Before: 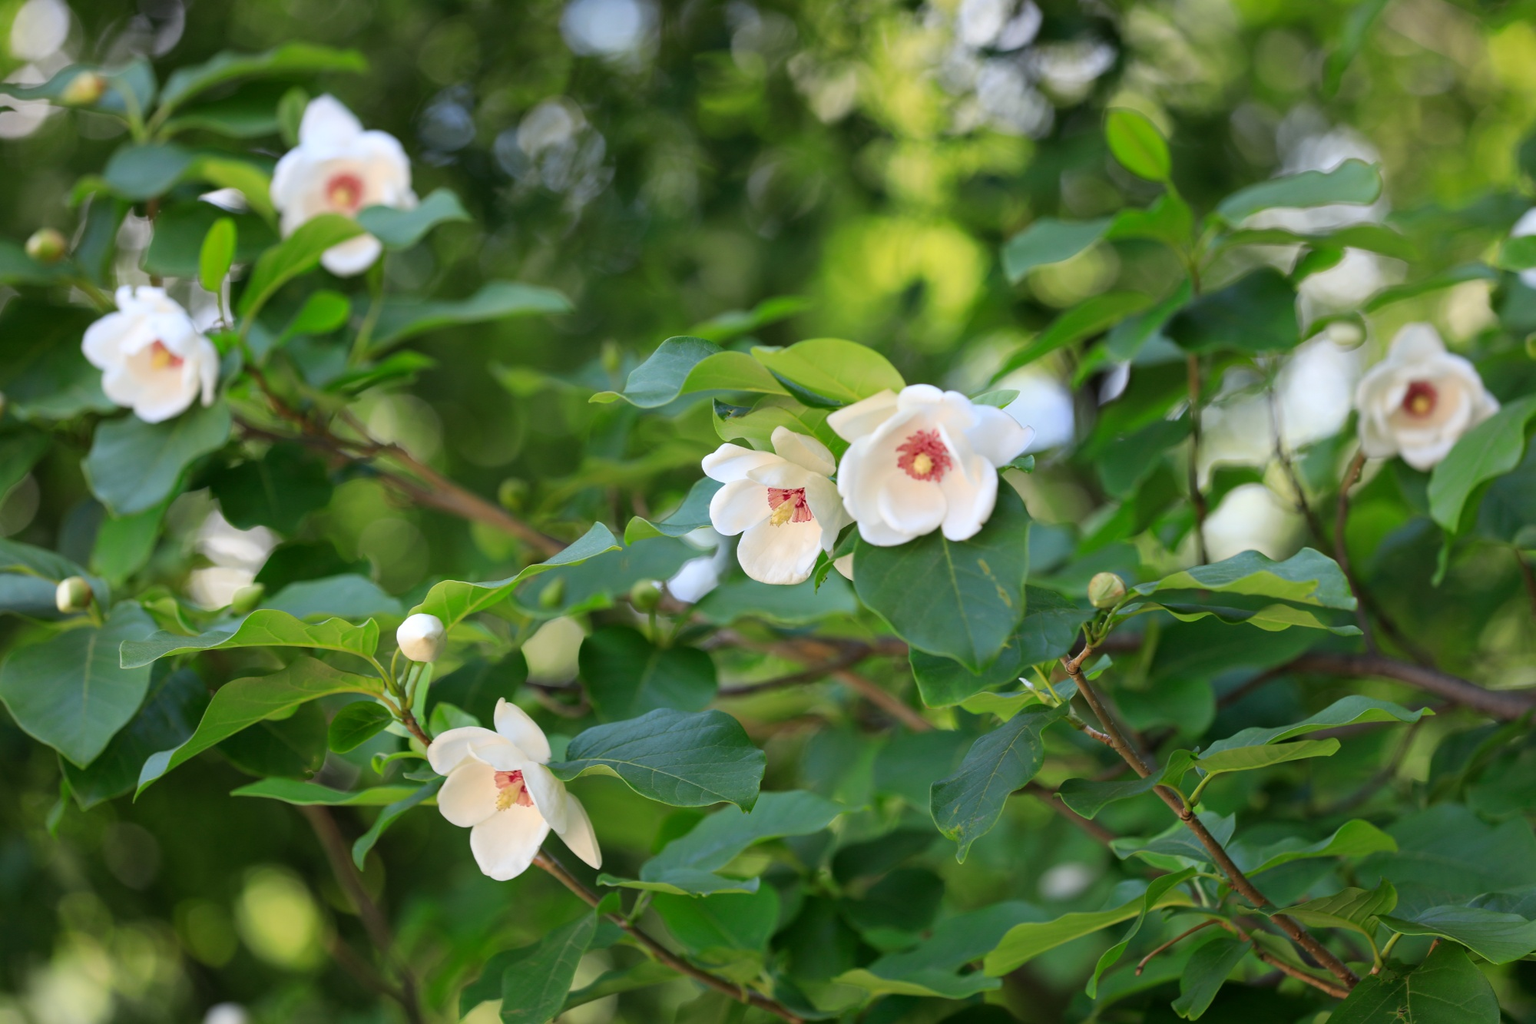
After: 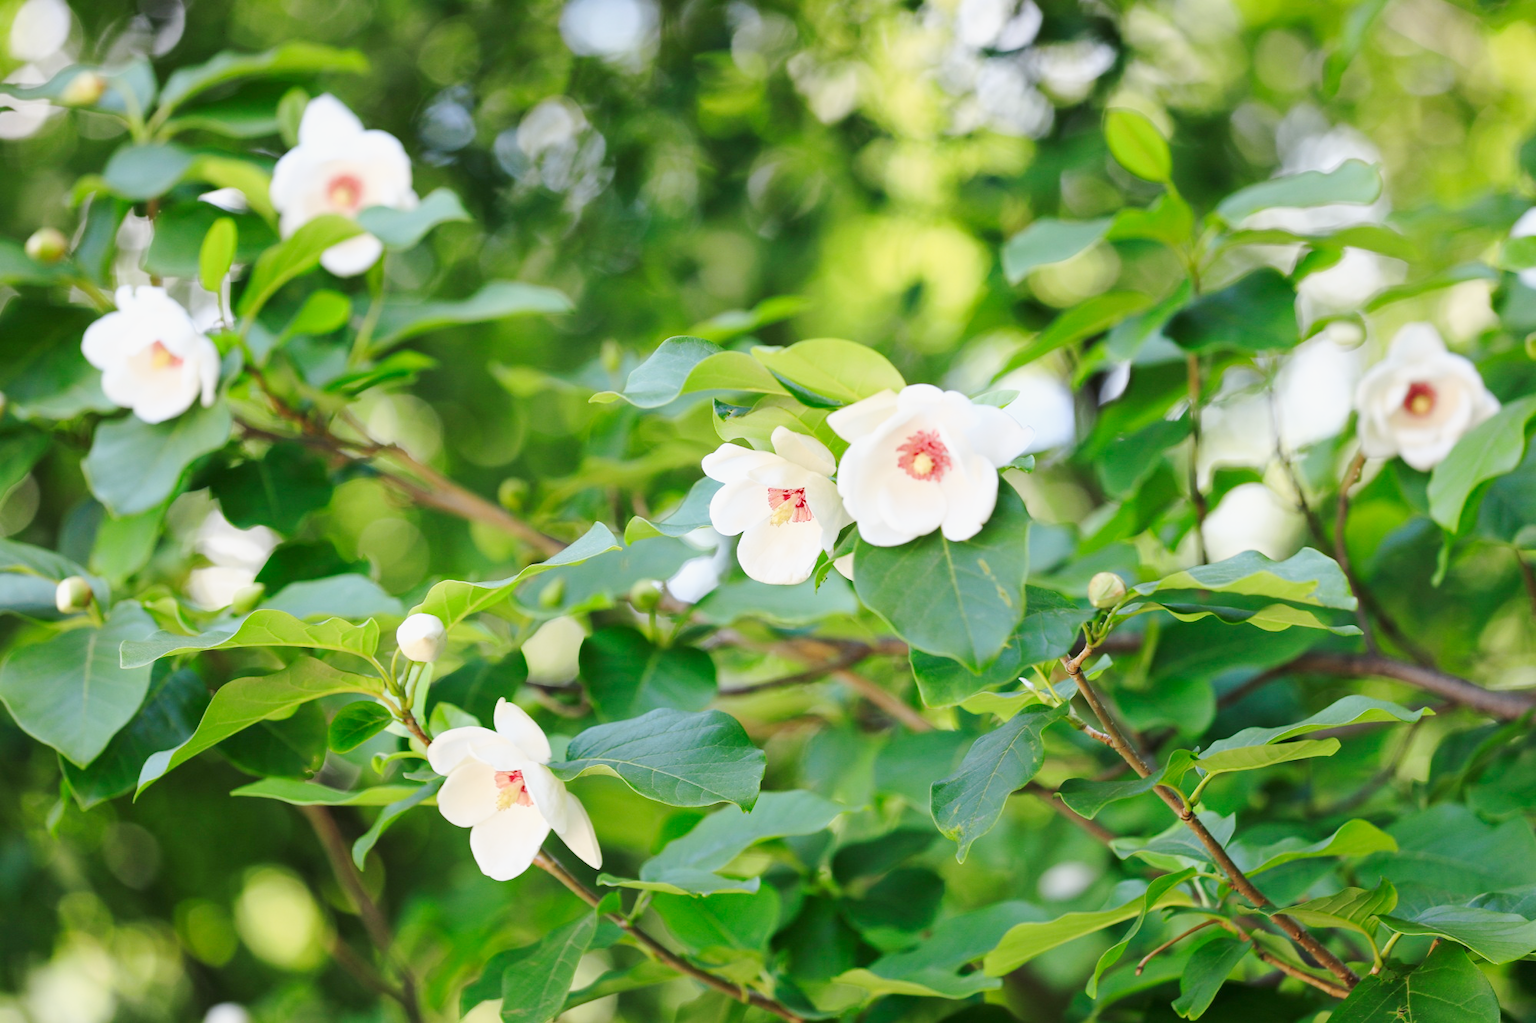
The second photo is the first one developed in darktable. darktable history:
base curve: curves: ch0 [(0, 0) (0.025, 0.046) (0.112, 0.277) (0.467, 0.74) (0.814, 0.929) (1, 0.942)], preserve colors none
